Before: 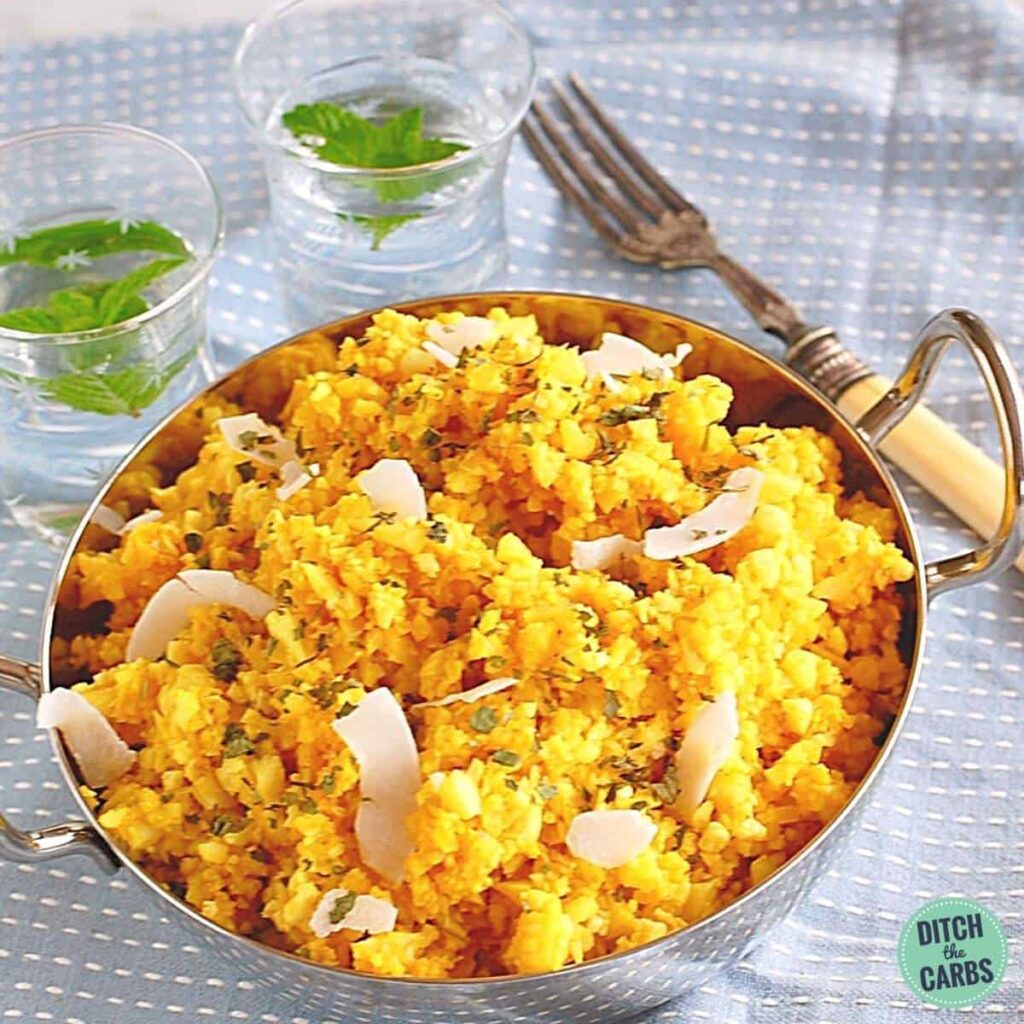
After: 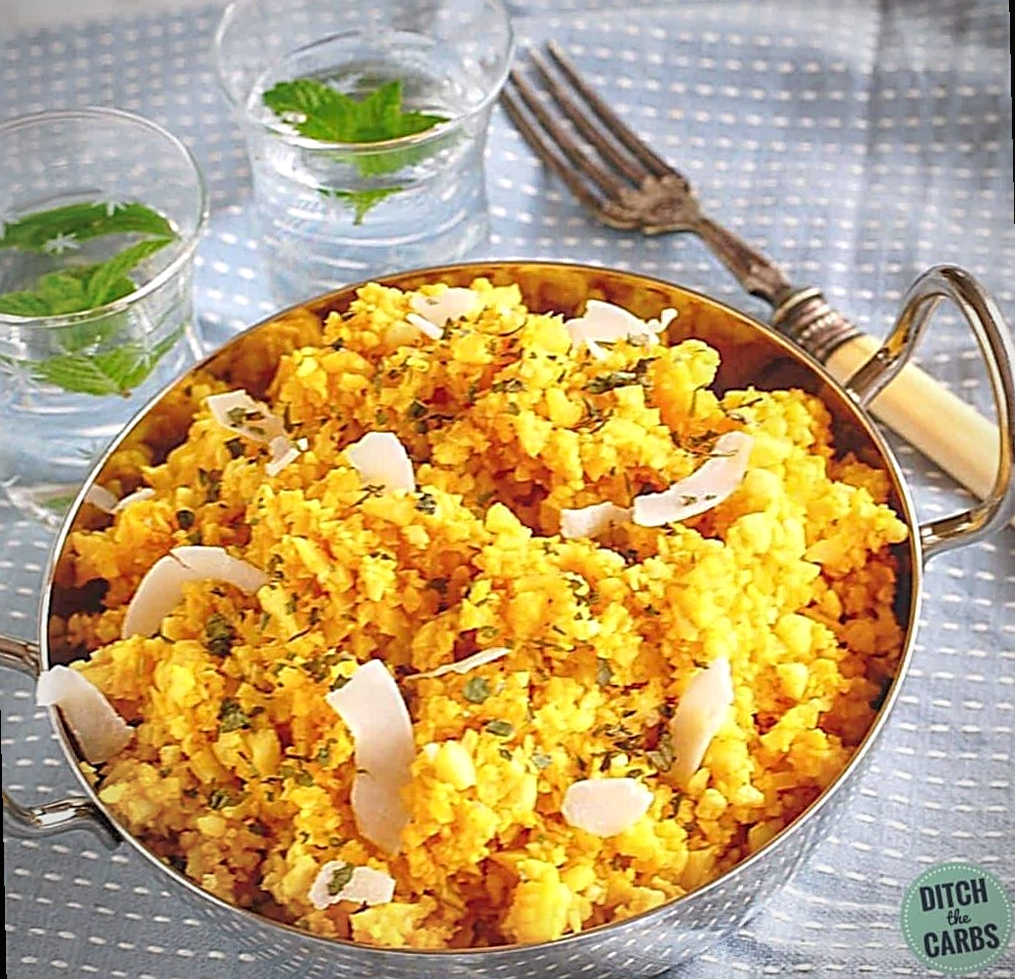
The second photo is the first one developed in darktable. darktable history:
sharpen: on, module defaults
rotate and perspective: rotation -1.32°, lens shift (horizontal) -0.031, crop left 0.015, crop right 0.985, crop top 0.047, crop bottom 0.982
vignetting: fall-off radius 60.92%
local contrast: on, module defaults
